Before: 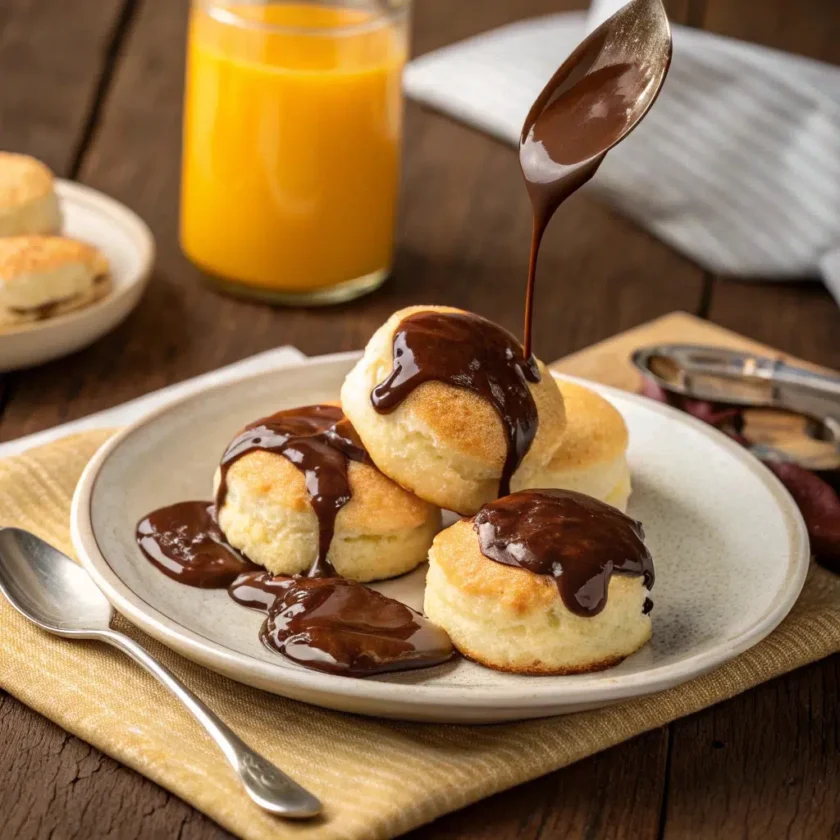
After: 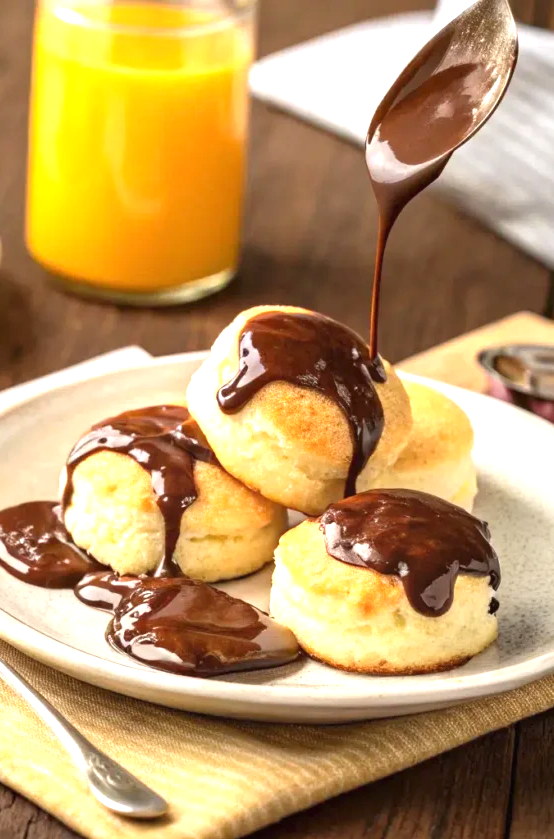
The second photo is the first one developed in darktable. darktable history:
crop and rotate: left 18.442%, right 15.508%
local contrast: mode bilateral grid, contrast 100, coarseness 100, detail 91%, midtone range 0.2
exposure: black level correction 0, exposure 1 EV, compensate exposure bias true, compensate highlight preservation false
